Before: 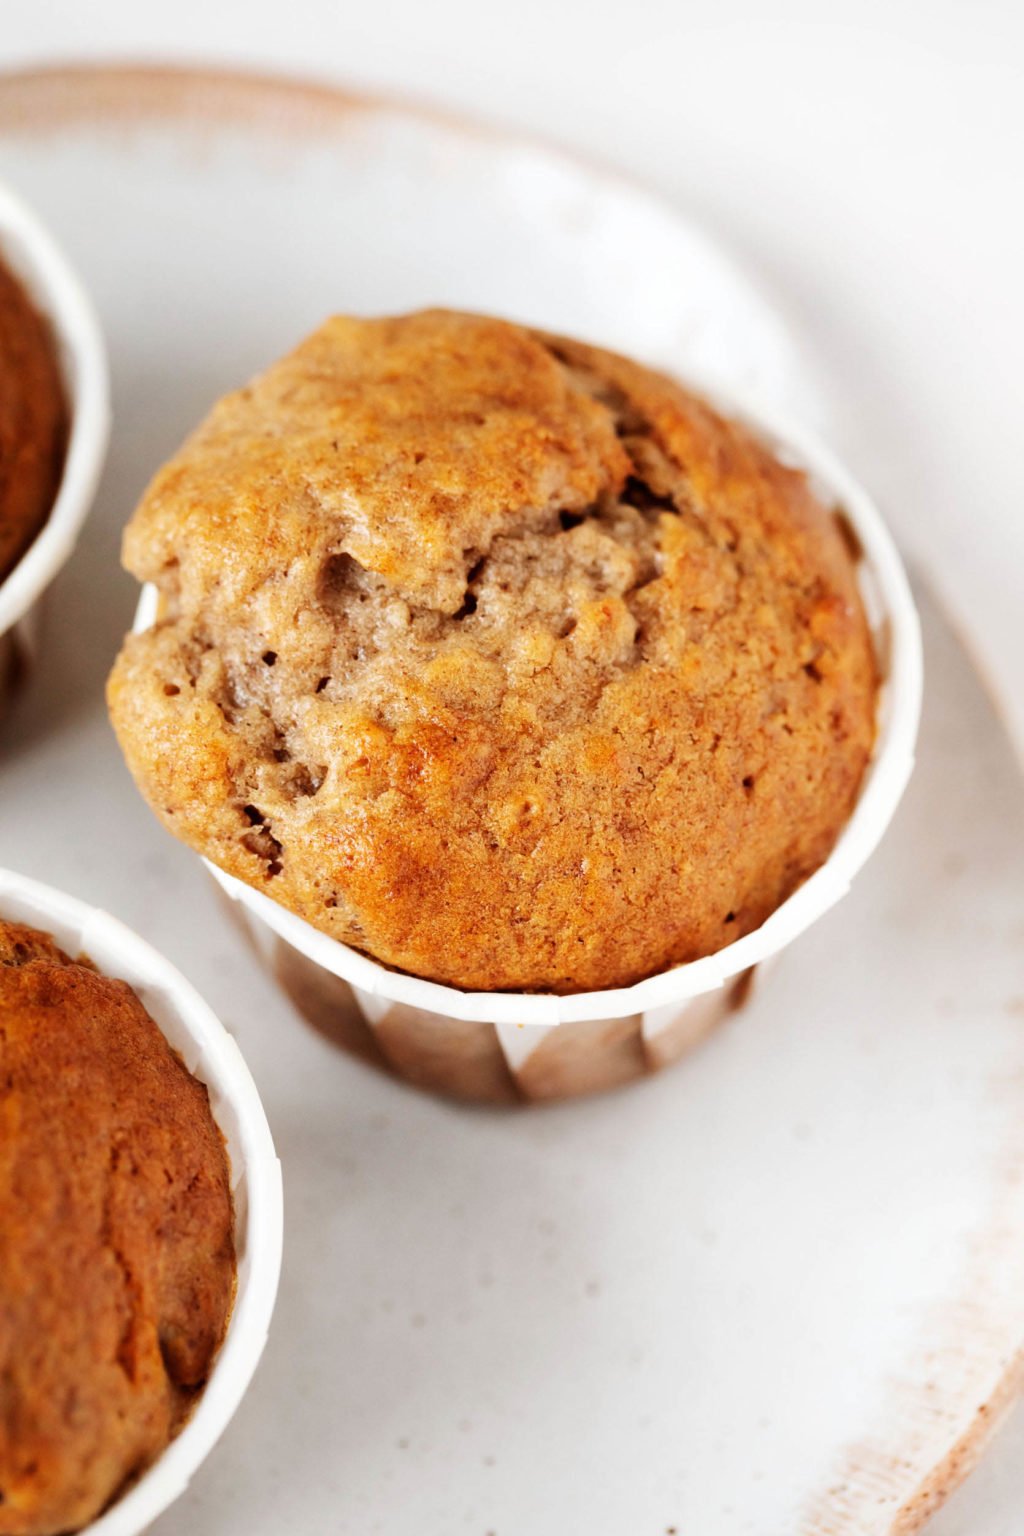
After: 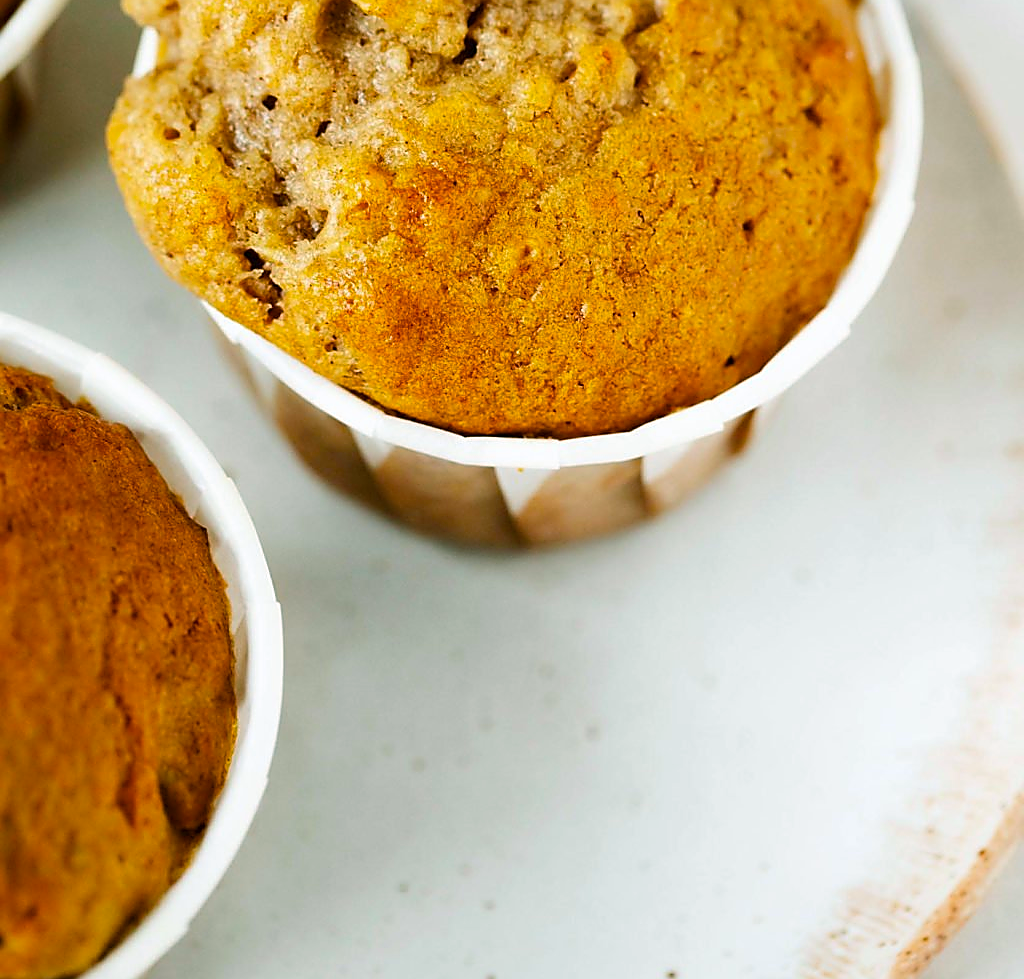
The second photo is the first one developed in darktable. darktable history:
crop and rotate: top 36.205%
sharpen: radius 1.373, amount 1.234, threshold 0.615
color balance rgb: power › chroma 2.134%, power › hue 164.77°, perceptual saturation grading › global saturation 29.551%, global vibrance 20%
